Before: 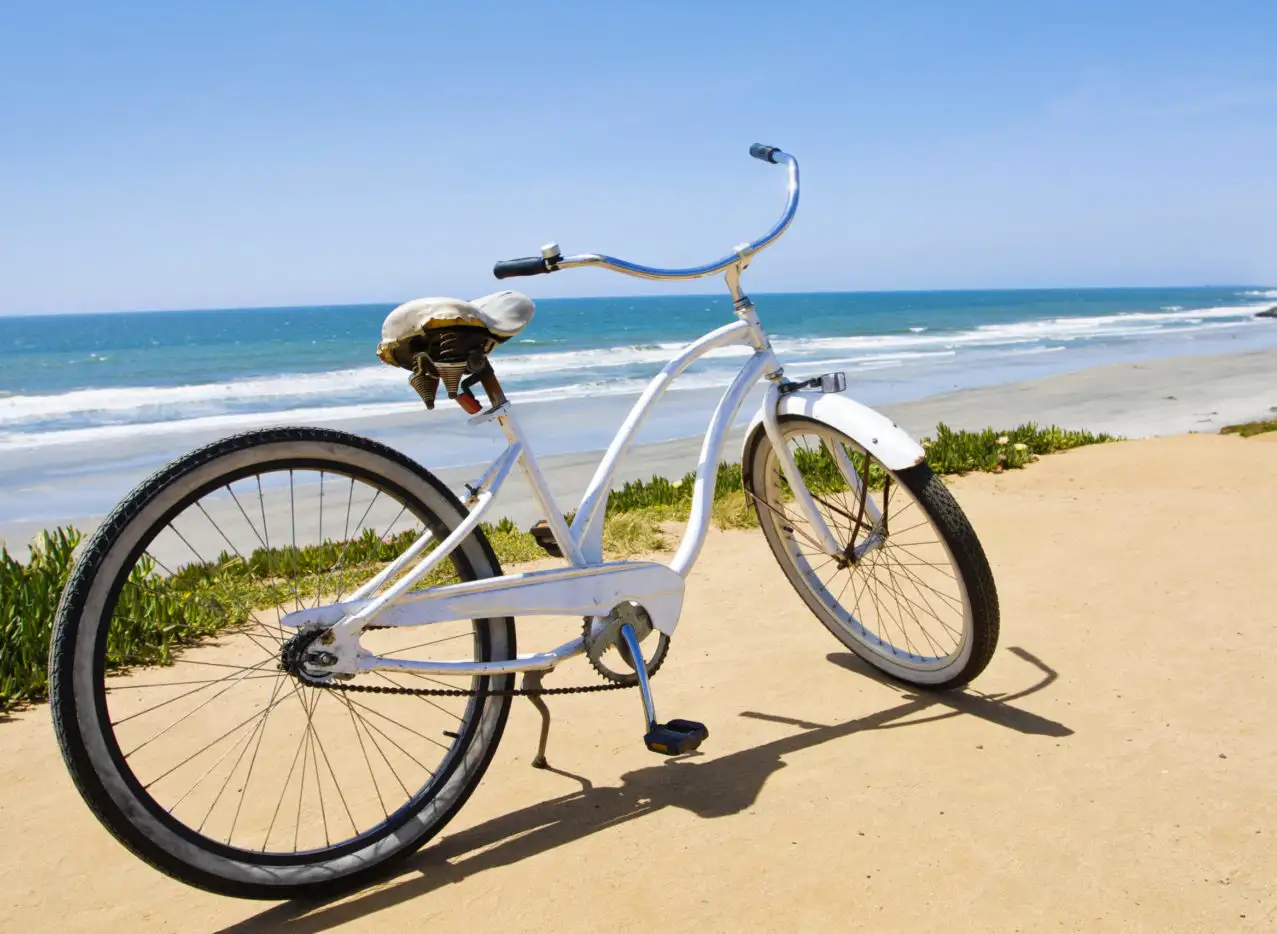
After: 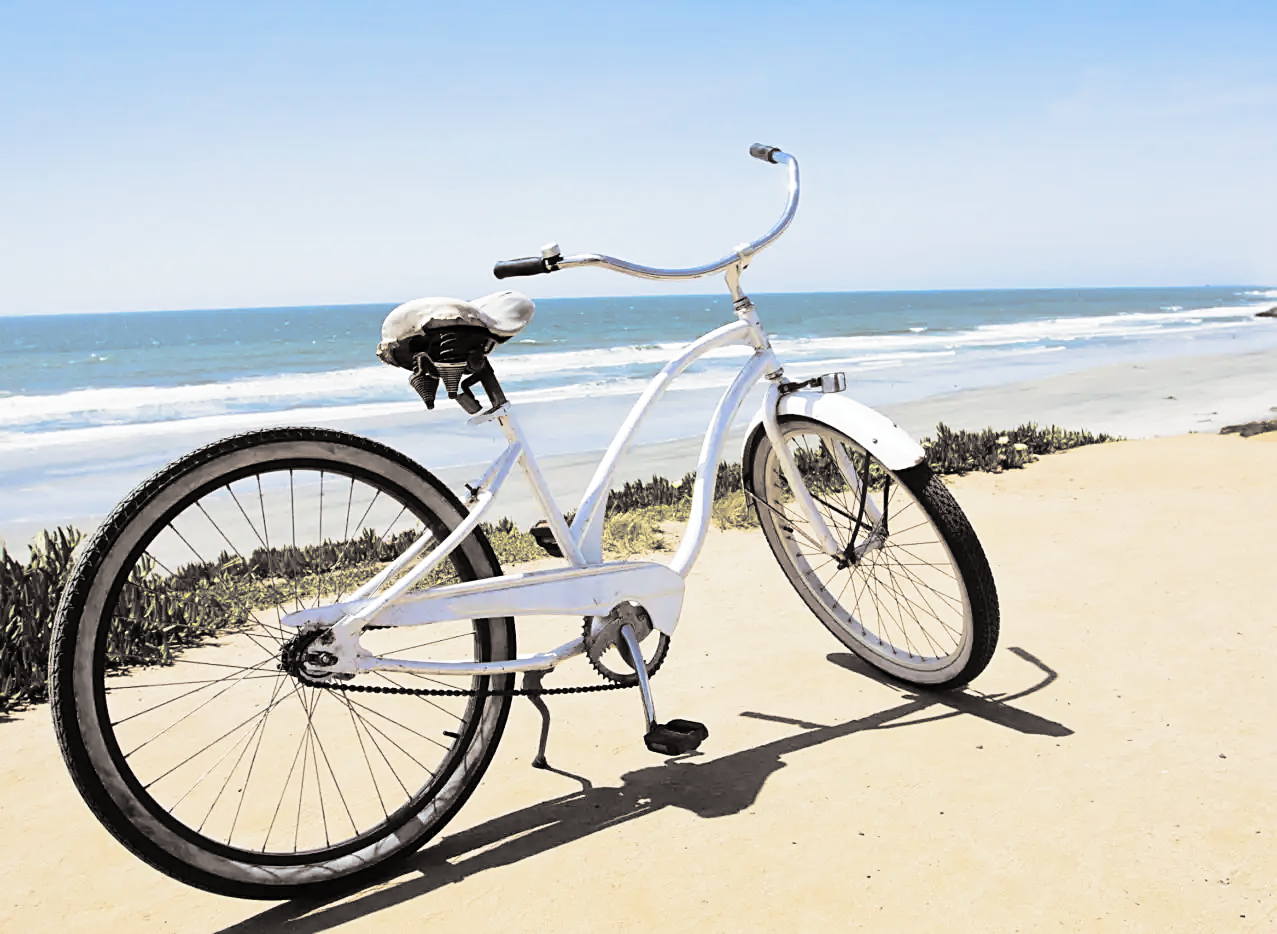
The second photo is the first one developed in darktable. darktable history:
sharpen: on, module defaults
white balance: red 0.982, blue 1.018
base curve: curves: ch0 [(0, 0) (0.032, 0.025) (0.121, 0.166) (0.206, 0.329) (0.605, 0.79) (1, 1)], preserve colors none
split-toning: shadows › hue 26°, shadows › saturation 0.09, highlights › hue 40°, highlights › saturation 0.18, balance -63, compress 0%
